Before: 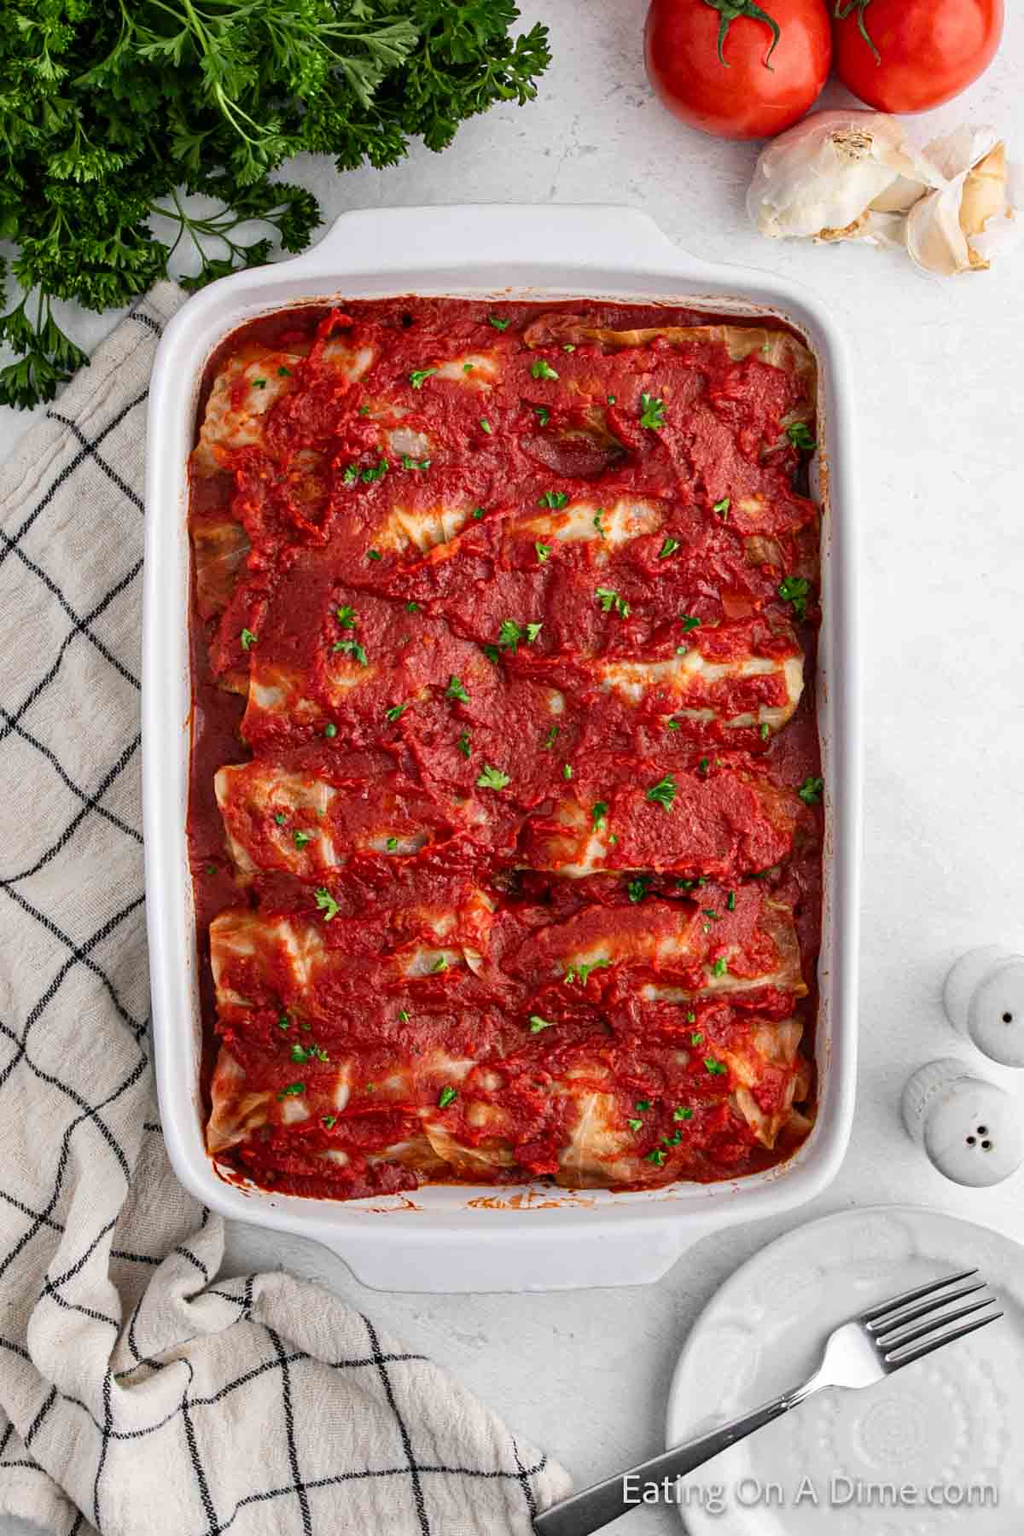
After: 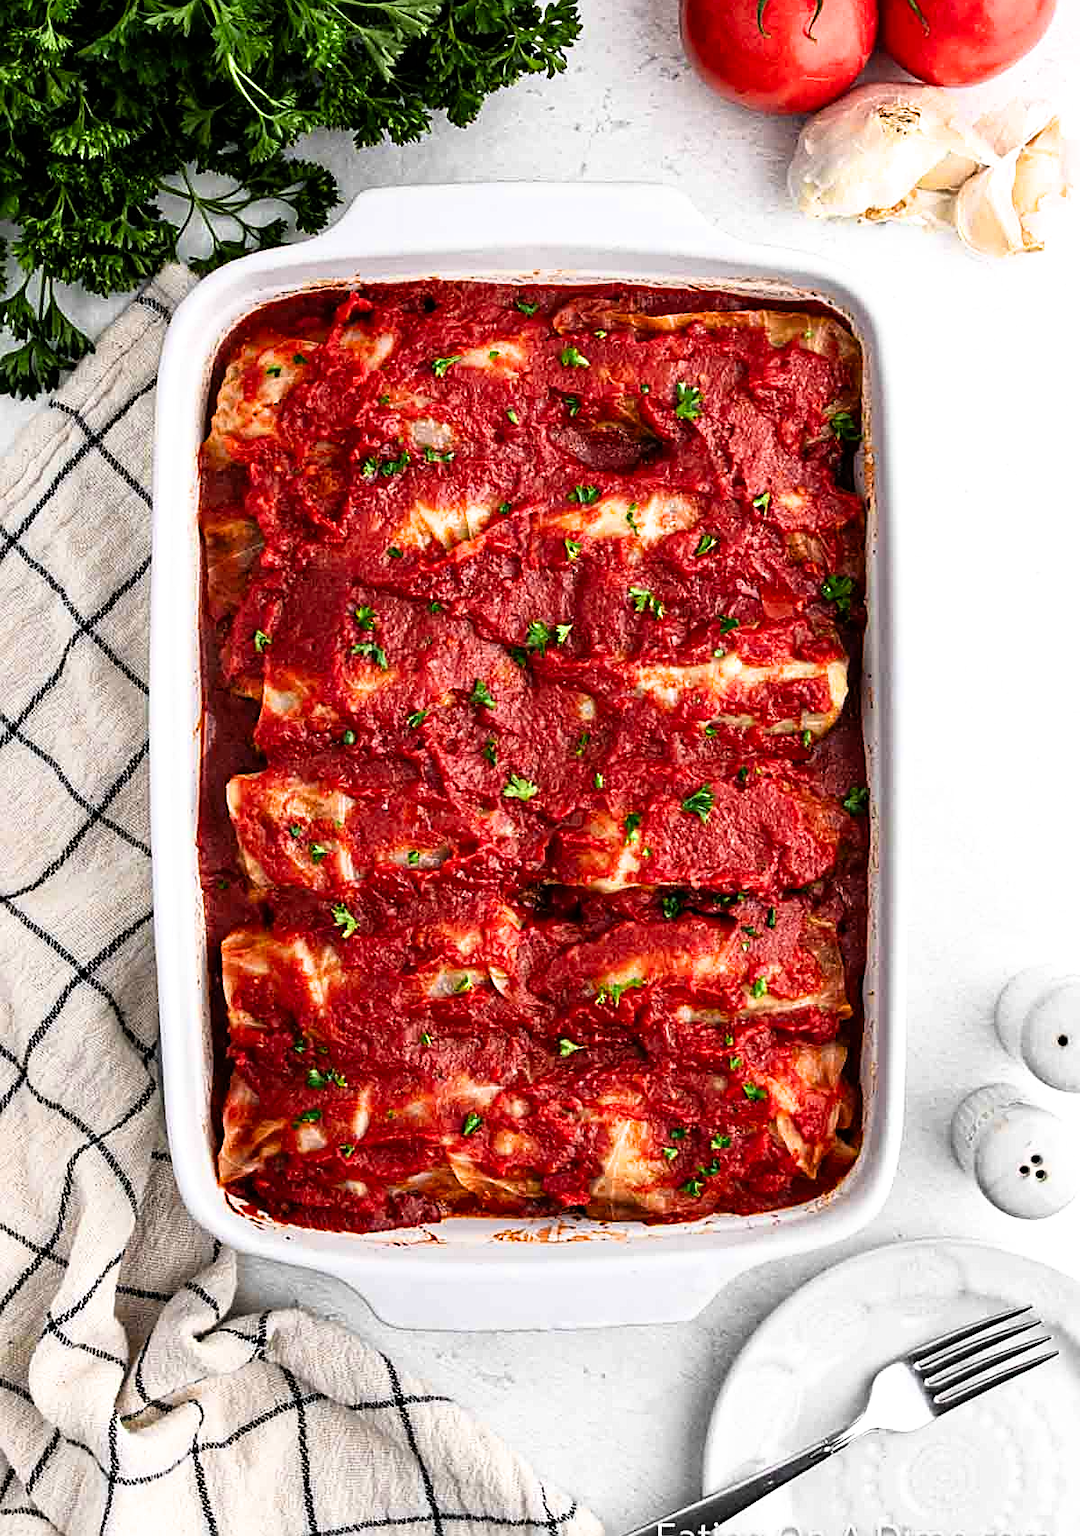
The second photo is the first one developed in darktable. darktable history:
color zones: curves: ch0 [(0.224, 0.526) (0.75, 0.5)]; ch1 [(0.055, 0.526) (0.224, 0.761) (0.377, 0.526) (0.75, 0.5)]
crop and rotate: top 2.105%, bottom 3.08%
filmic rgb: black relative exposure -8 EV, white relative exposure 2.19 EV, hardness 6.94
sharpen: on, module defaults
